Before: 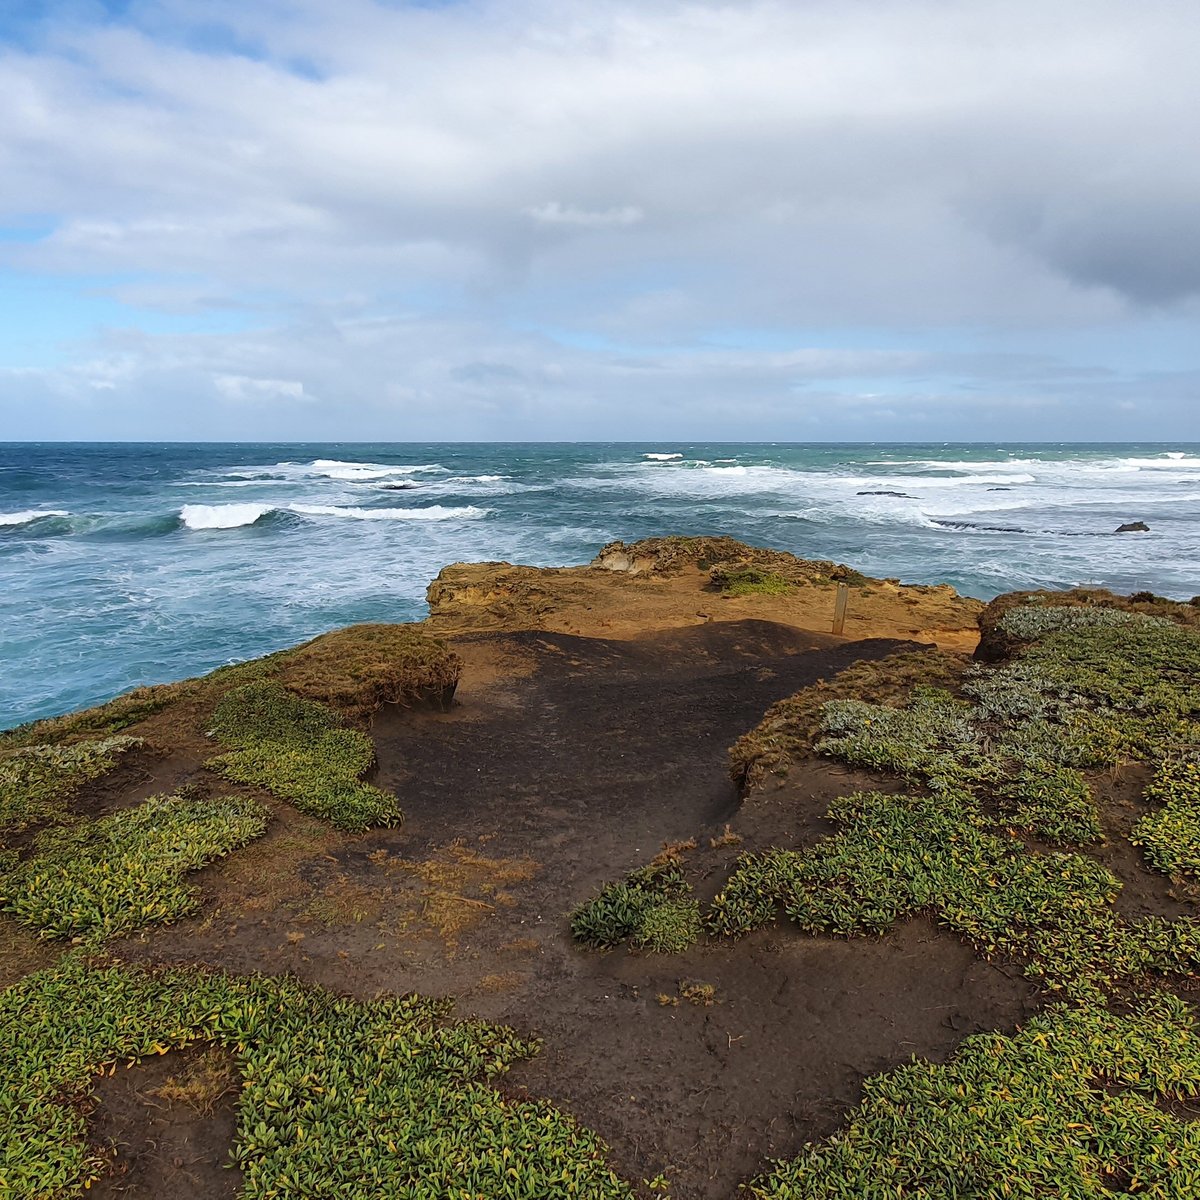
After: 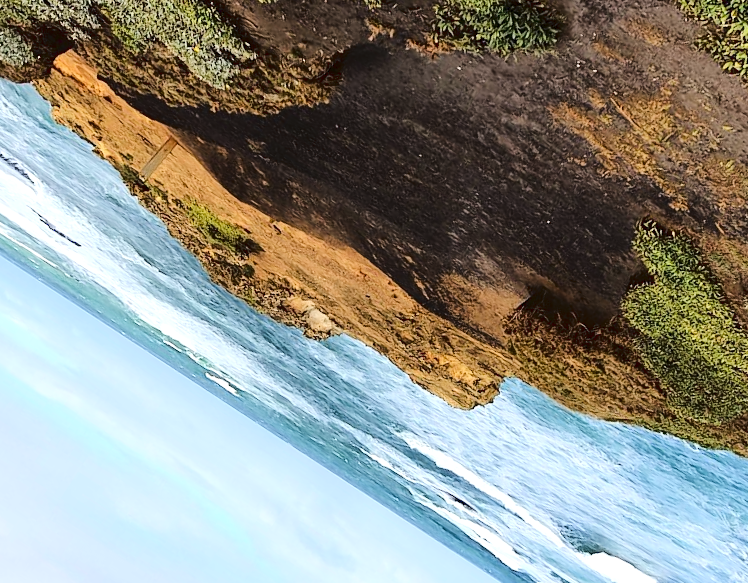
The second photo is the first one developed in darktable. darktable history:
exposure: black level correction 0.001, exposure 0.499 EV, compensate exposure bias true, compensate highlight preservation false
tone curve: curves: ch0 [(0, 0) (0.003, 0.031) (0.011, 0.033) (0.025, 0.038) (0.044, 0.049) (0.069, 0.059) (0.1, 0.071) (0.136, 0.093) (0.177, 0.142) (0.224, 0.204) (0.277, 0.292) (0.335, 0.387) (0.399, 0.484) (0.468, 0.567) (0.543, 0.643) (0.623, 0.712) (0.709, 0.776) (0.801, 0.837) (0.898, 0.903) (1, 1)], color space Lab, linked channels, preserve colors none
crop and rotate: angle 146.84°, left 9.199%, top 15.637%, right 4.492%, bottom 17.101%
contrast brightness saturation: contrast 0.22
